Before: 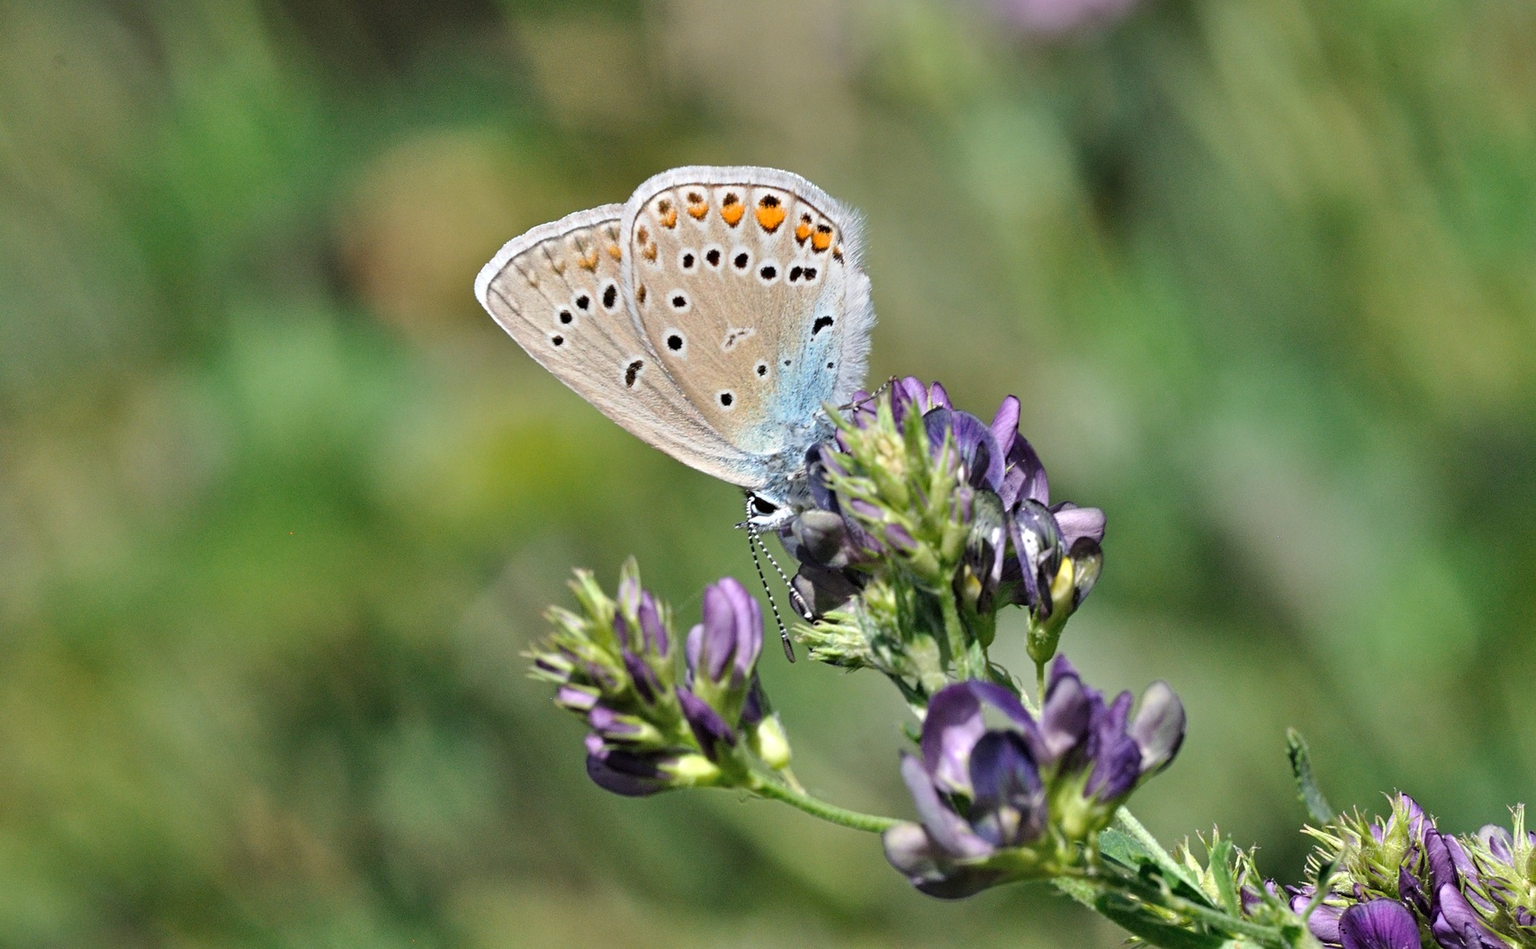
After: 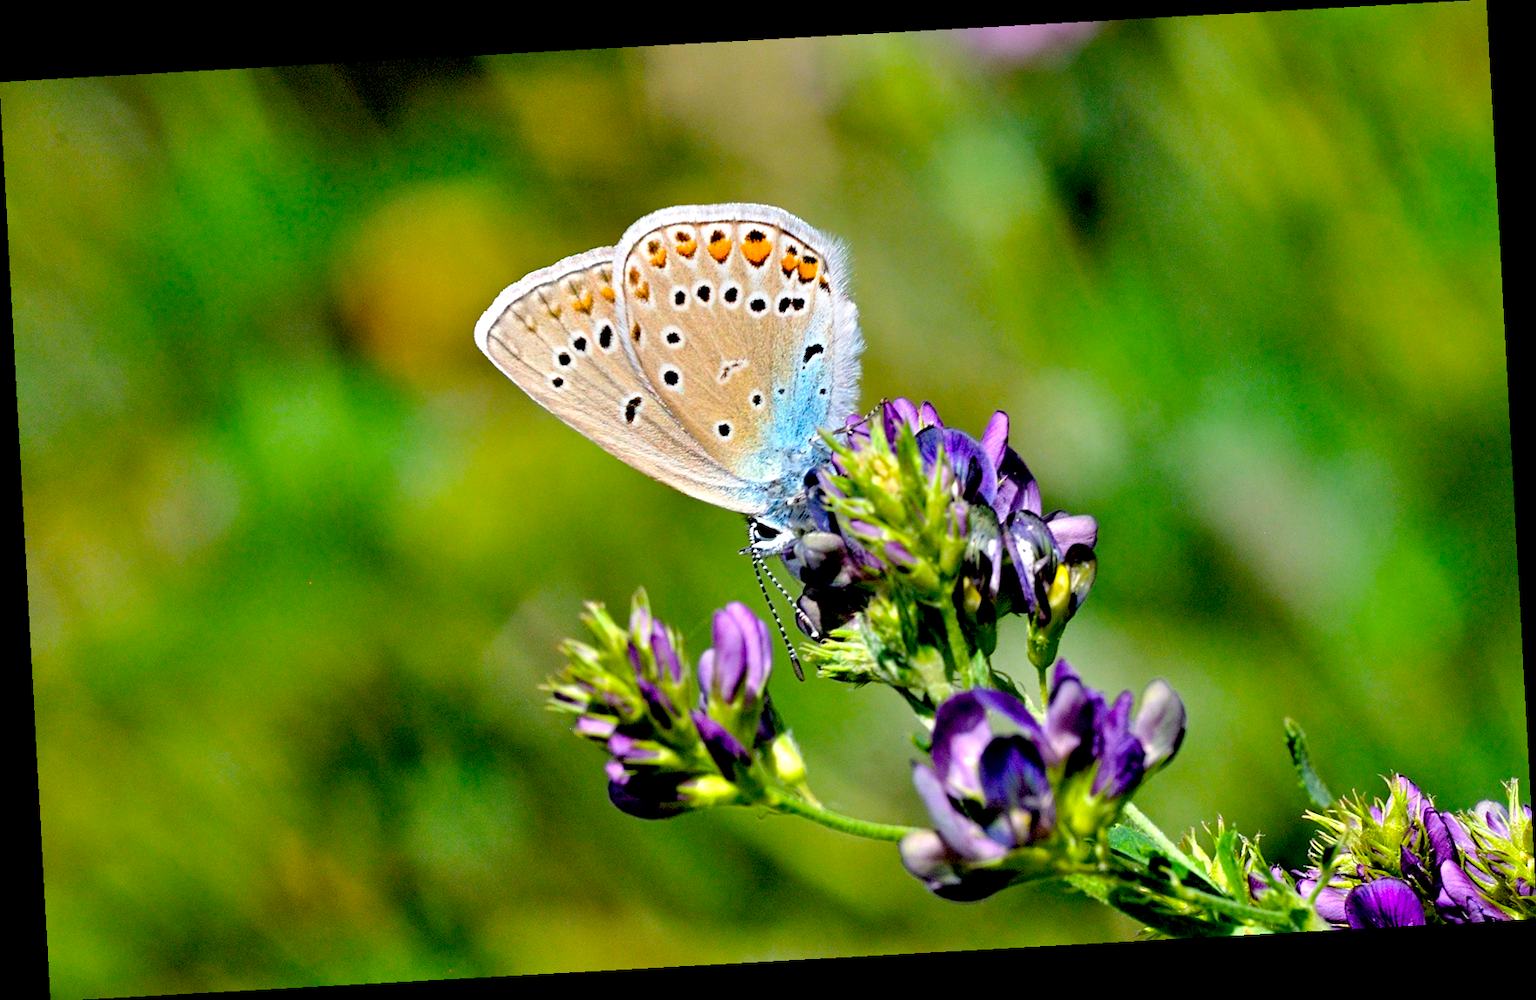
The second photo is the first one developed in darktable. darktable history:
tone equalizer: -7 EV 0.13 EV, smoothing diameter 25%, edges refinement/feathering 10, preserve details guided filter
rotate and perspective: rotation -3.18°, automatic cropping off
color balance rgb: linear chroma grading › global chroma 15%, perceptual saturation grading › global saturation 30%
contrast brightness saturation: contrast 0.04, saturation 0.16
exposure: black level correction 0.031, exposure 0.304 EV, compensate highlight preservation false
shadows and highlights: shadows 25, highlights -25
